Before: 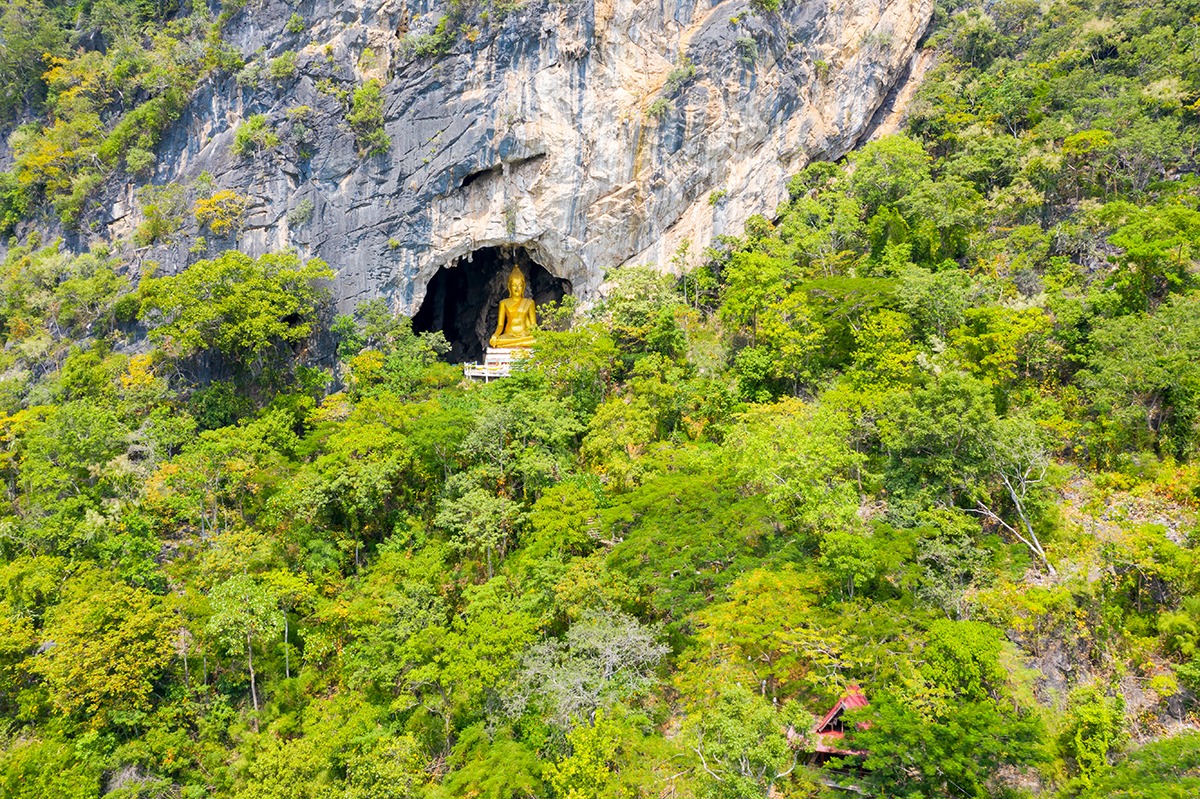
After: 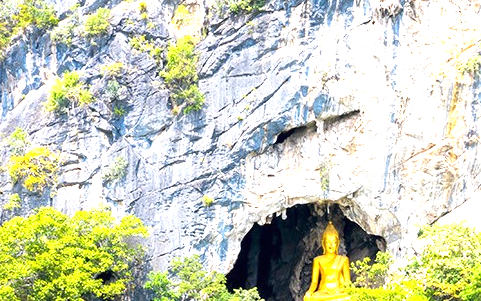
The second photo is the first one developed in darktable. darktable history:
tone equalizer: on, module defaults
crop: left 15.528%, top 5.431%, right 44.385%, bottom 56.882%
exposure: black level correction 0, exposure 1.199 EV, compensate highlight preservation false
